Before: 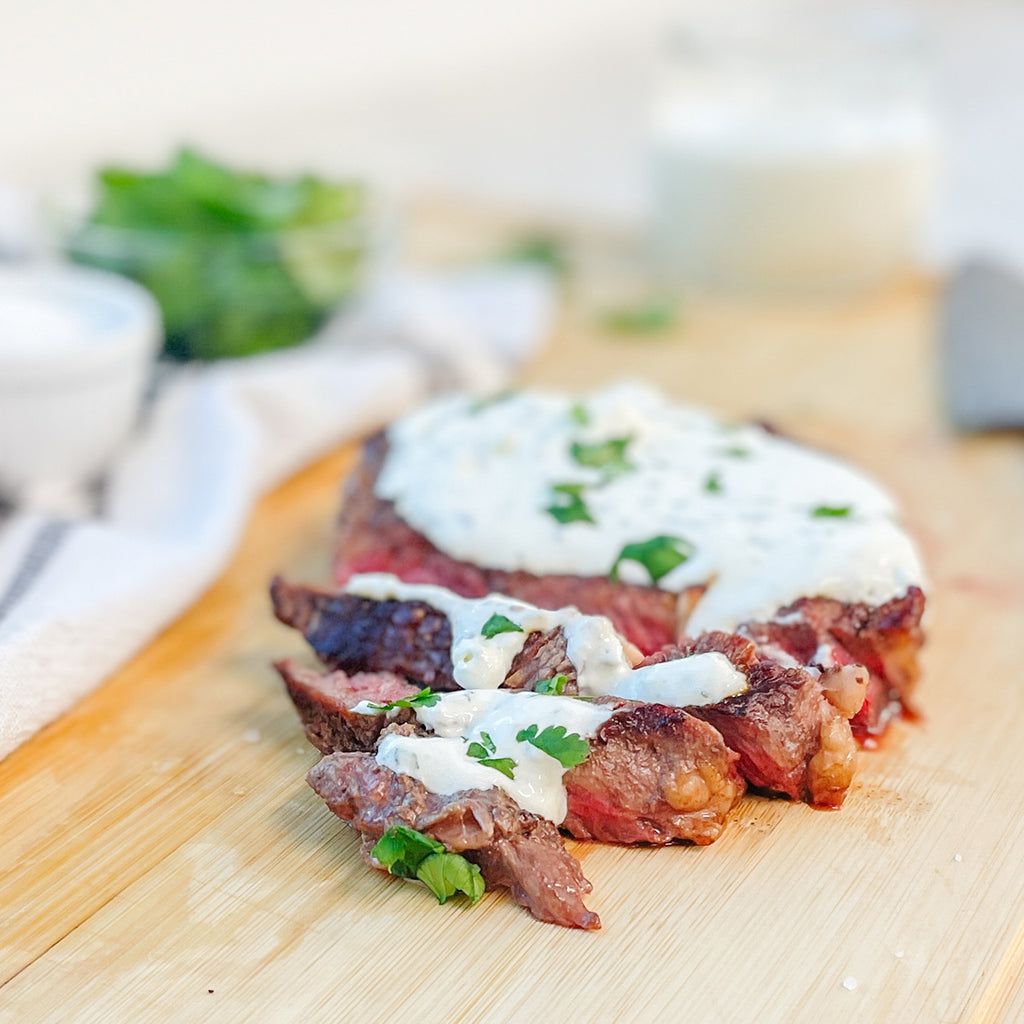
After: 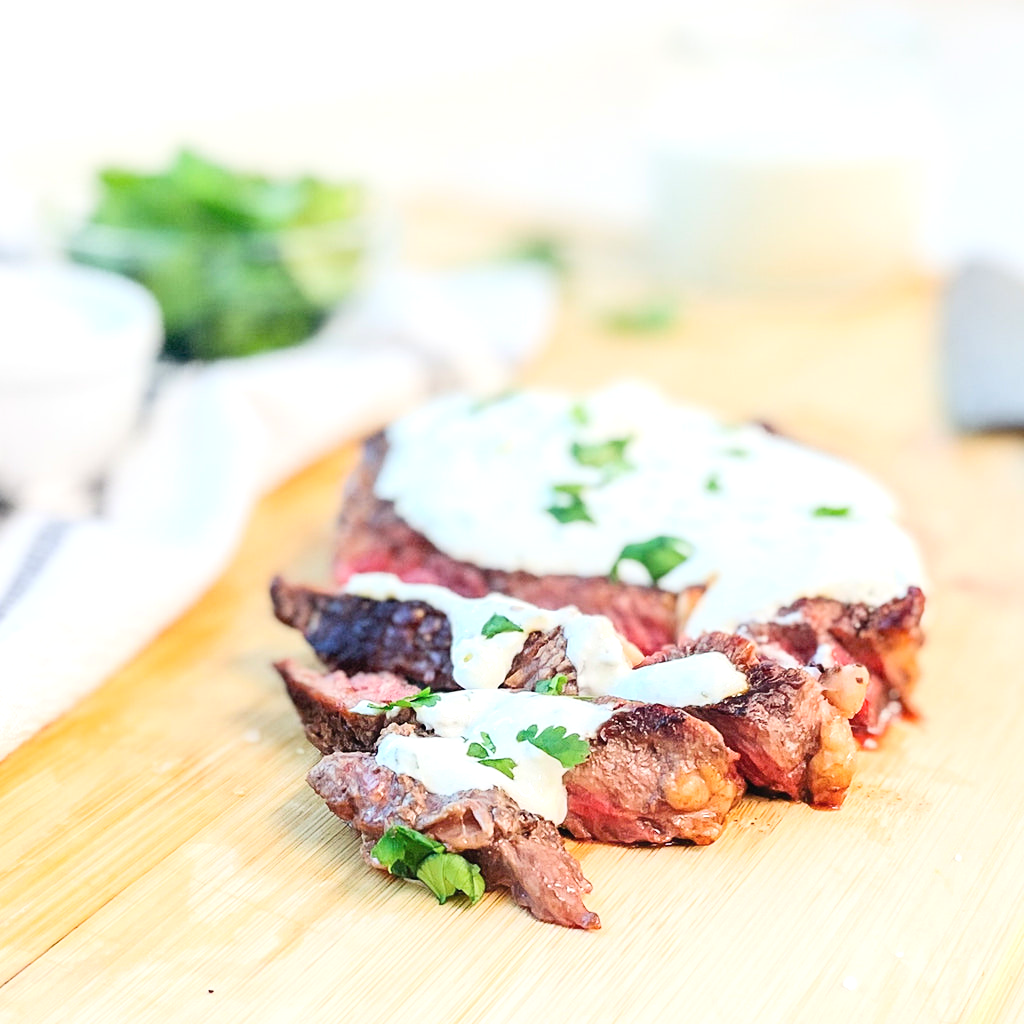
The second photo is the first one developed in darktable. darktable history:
tone equalizer: -8 EV -0.417 EV, -7 EV -0.389 EV, -6 EV -0.333 EV, -5 EV -0.222 EV, -3 EV 0.222 EV, -2 EV 0.333 EV, -1 EV 0.389 EV, +0 EV 0.417 EV, edges refinement/feathering 500, mask exposure compensation -1.57 EV, preserve details no
color correction: saturation 0.85
contrast brightness saturation: contrast 0.2, brightness 0.16, saturation 0.22
